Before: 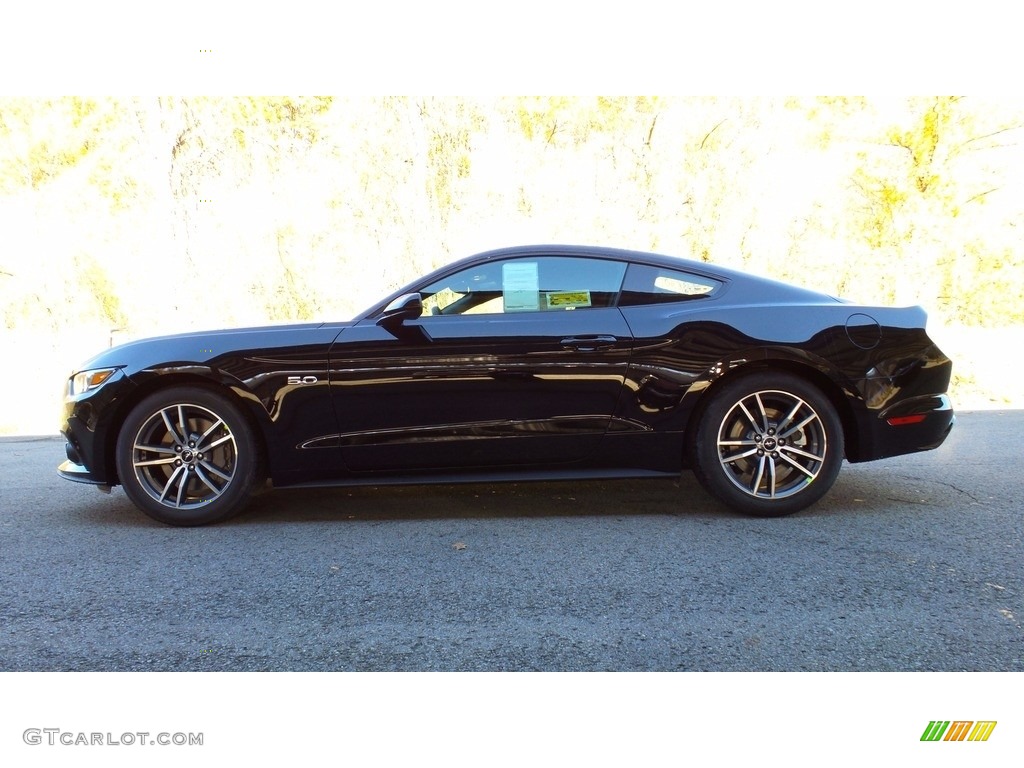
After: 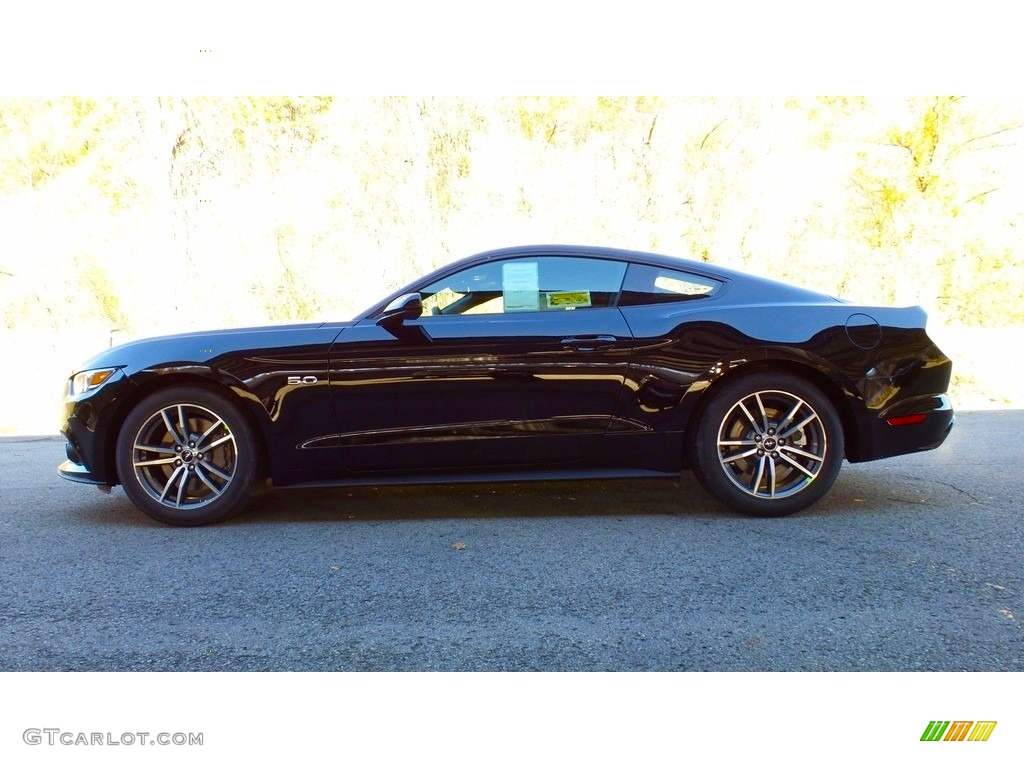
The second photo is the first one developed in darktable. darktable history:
color balance rgb: perceptual saturation grading › global saturation 20%, perceptual saturation grading › highlights -25.147%, perceptual saturation grading › shadows 49.433%, global vibrance 9.802%
